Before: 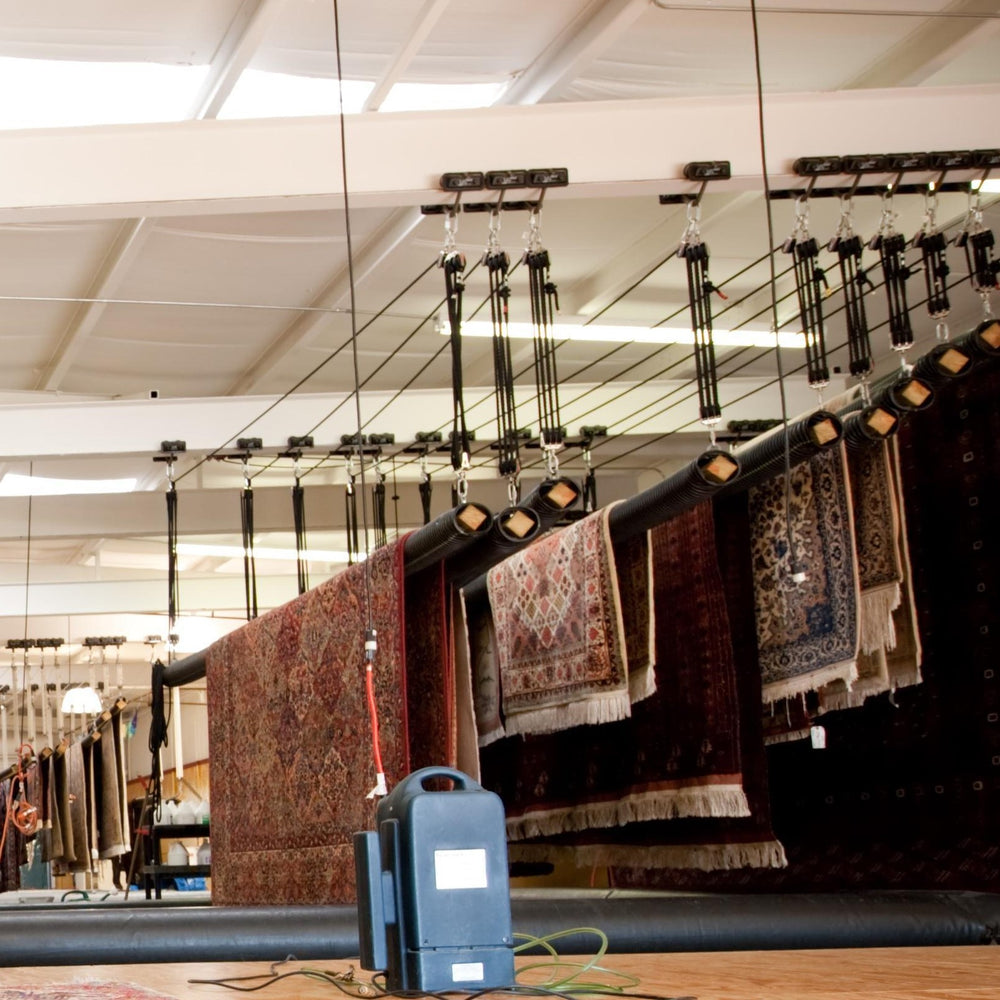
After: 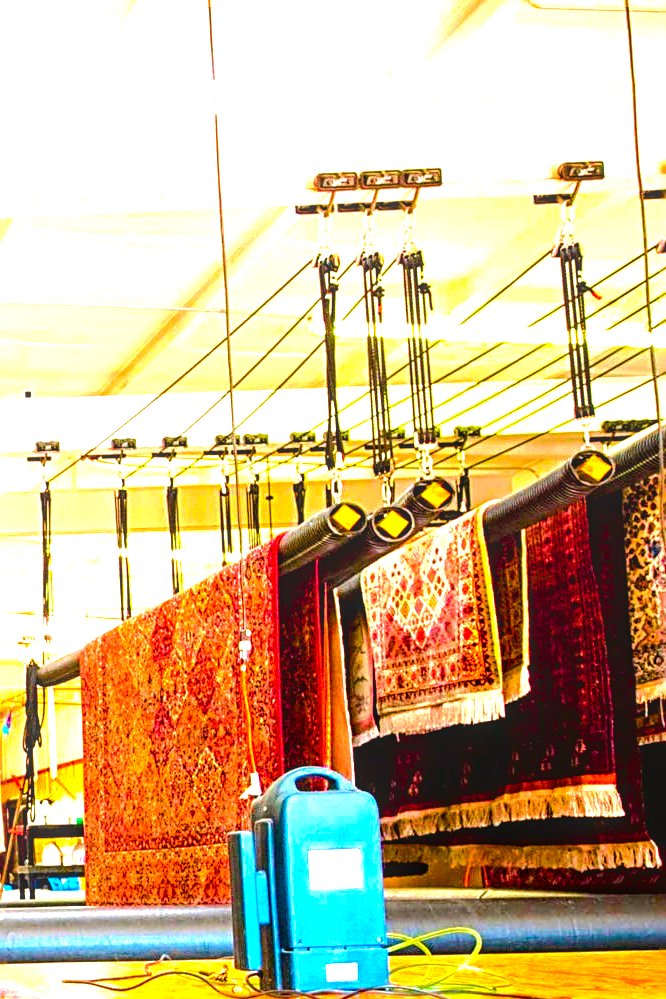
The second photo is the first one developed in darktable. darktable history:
local contrast: on, module defaults
exposure: black level correction 0, exposure 1.2 EV, compensate exposure bias true, compensate highlight preservation false
color balance rgb: linear chroma grading › global chroma 42%, perceptual saturation grading › global saturation 42%, perceptual brilliance grading › global brilliance 25%, global vibrance 33%
crop and rotate: left 12.673%, right 20.66%
sharpen: radius 2.584, amount 0.688
tone curve: curves: ch0 [(0, 0) (0.068, 0.031) (0.175, 0.132) (0.337, 0.304) (0.498, 0.511) (0.748, 0.762) (0.993, 0.954)]; ch1 [(0, 0) (0.294, 0.184) (0.359, 0.34) (0.362, 0.35) (0.43, 0.41) (0.476, 0.457) (0.499, 0.5) (0.529, 0.523) (0.677, 0.762) (1, 1)]; ch2 [(0, 0) (0.431, 0.419) (0.495, 0.502) (0.524, 0.534) (0.557, 0.56) (0.634, 0.654) (0.728, 0.722) (1, 1)], color space Lab, independent channels, preserve colors none
base curve: curves: ch0 [(0, 0) (0.235, 0.266) (0.503, 0.496) (0.786, 0.72) (1, 1)]
